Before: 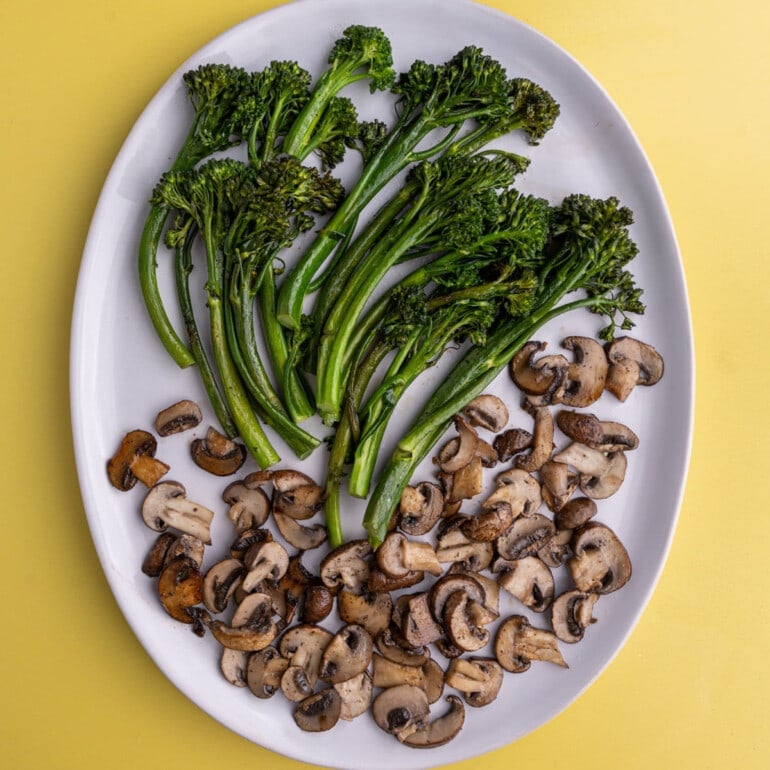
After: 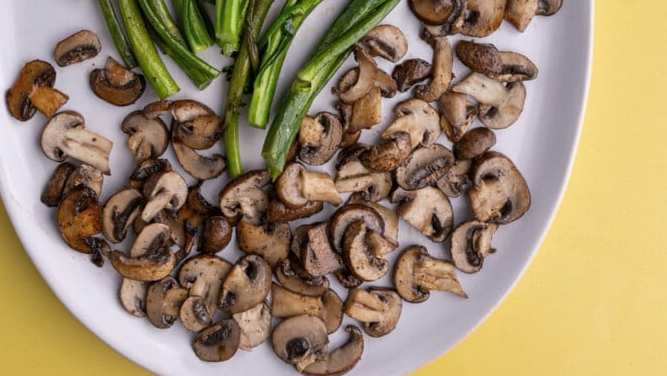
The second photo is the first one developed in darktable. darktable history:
crop and rotate: left 13.306%, top 48.129%, bottom 2.928%
contrast brightness saturation: saturation -0.05
